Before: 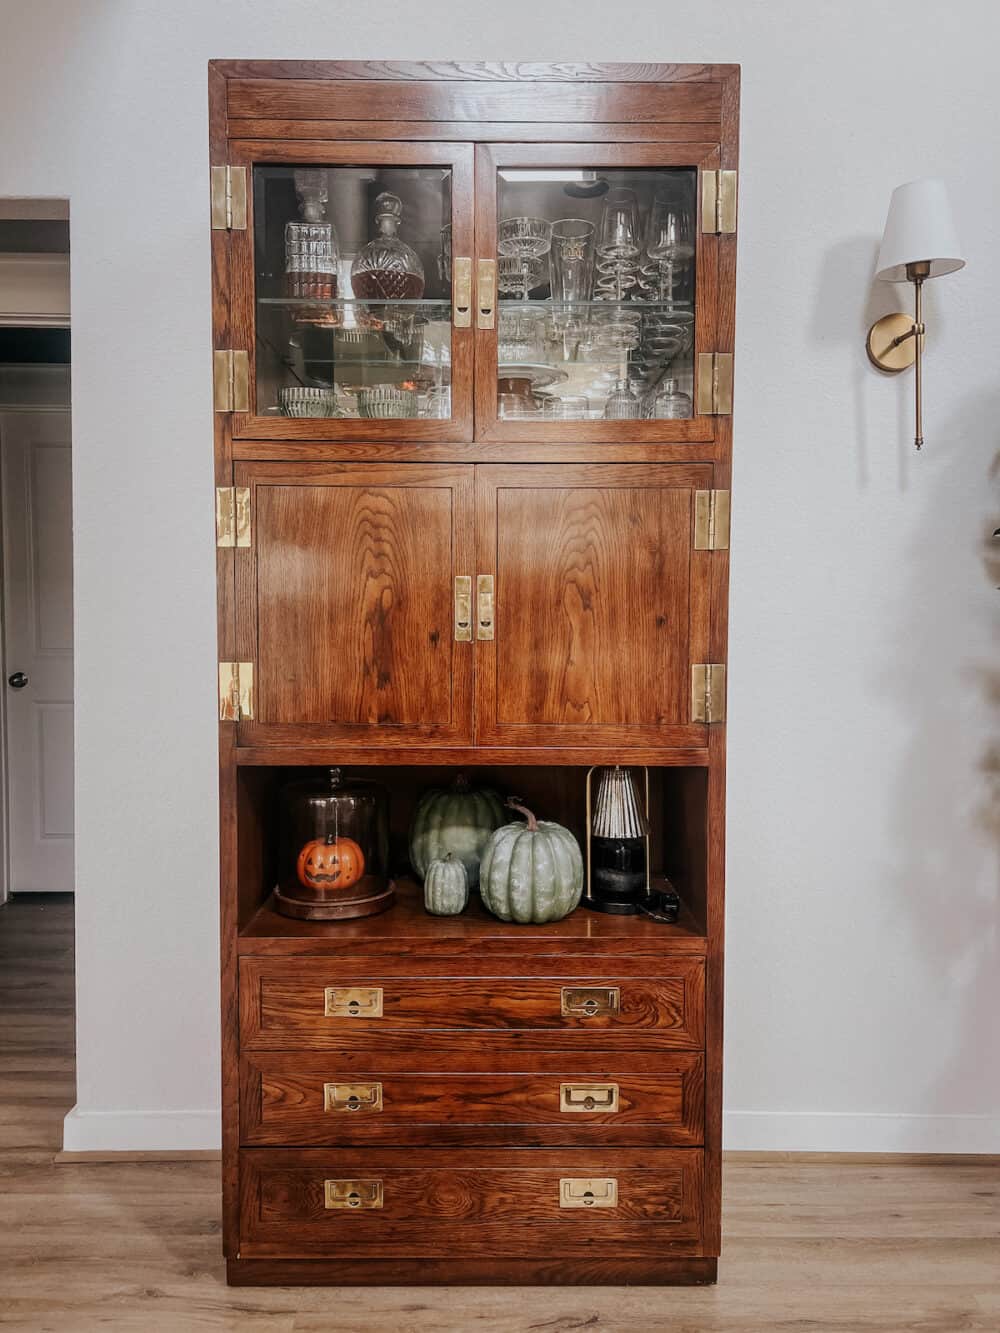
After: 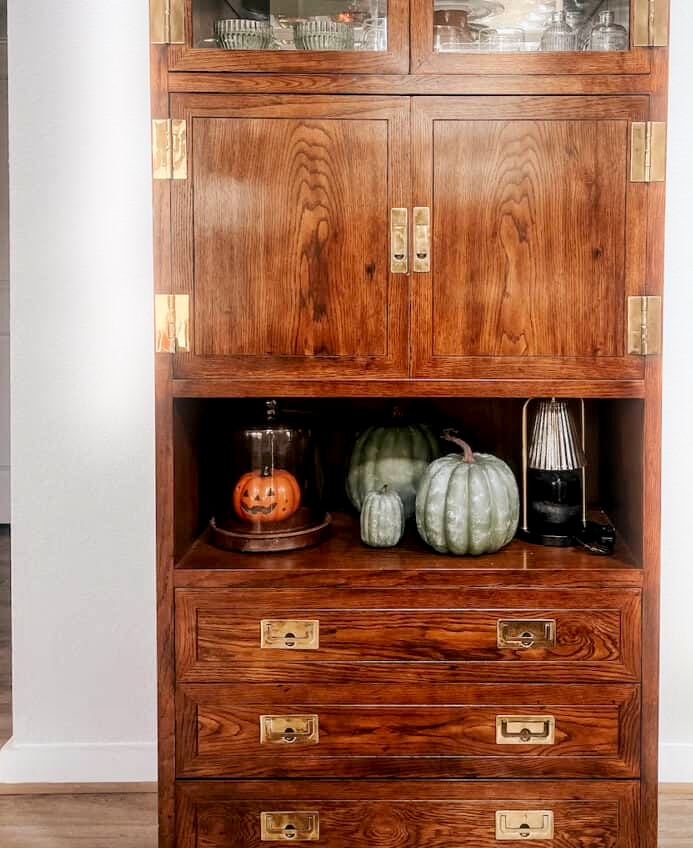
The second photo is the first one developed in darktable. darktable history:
crop: left 6.488%, top 27.668%, right 24.183%, bottom 8.656%
exposure: black level correction 0.005, exposure 0.417 EV, compensate highlight preservation false
bloom: size 5%, threshold 95%, strength 15%
